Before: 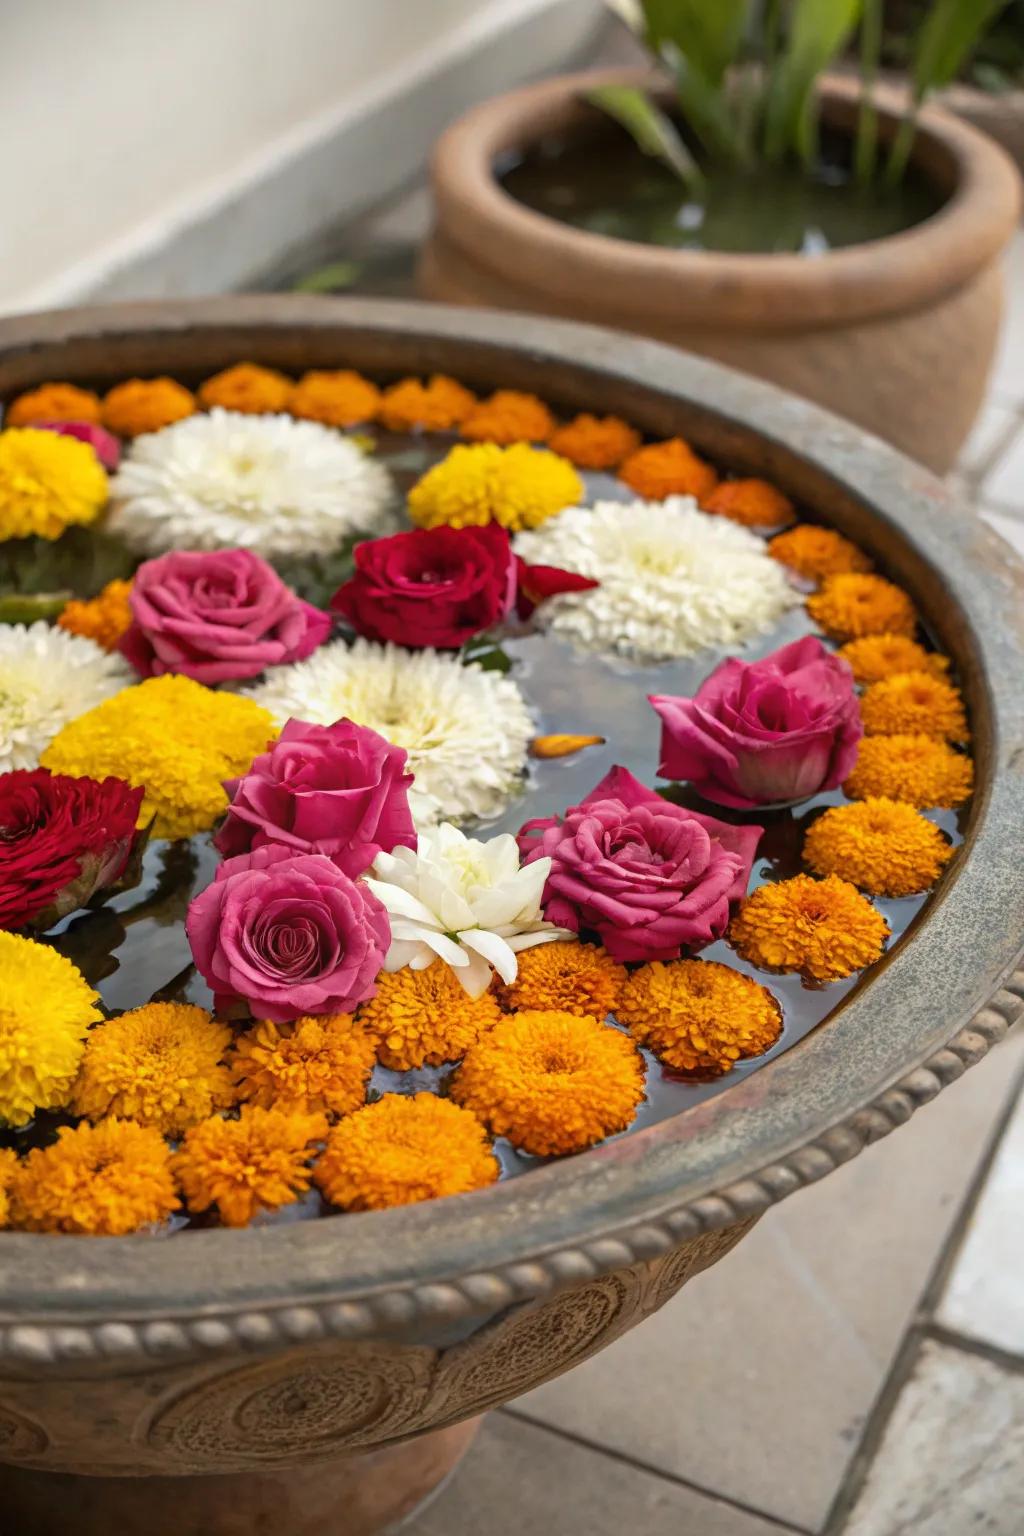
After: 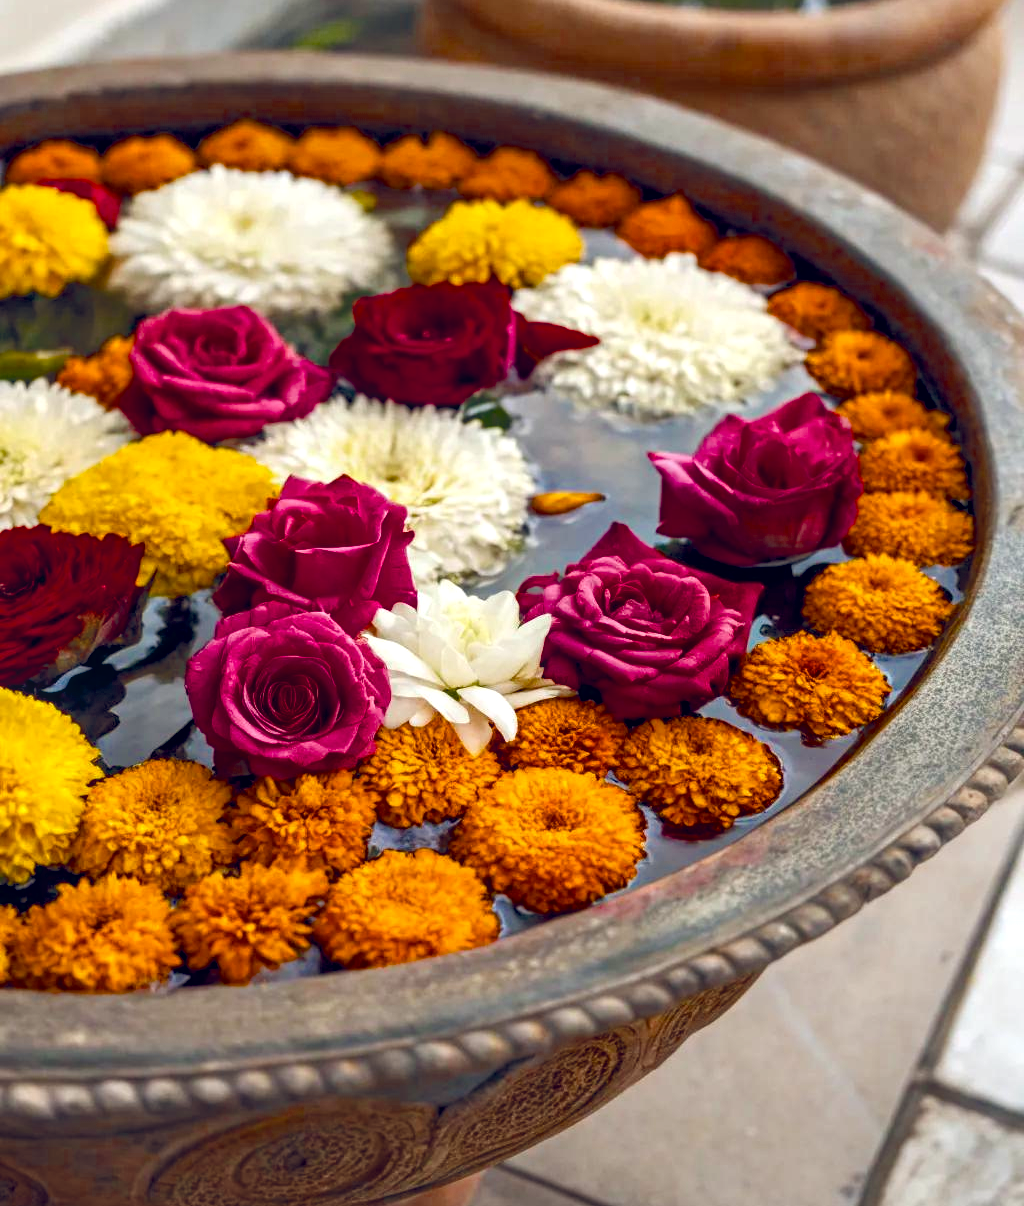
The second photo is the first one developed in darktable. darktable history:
crop and rotate: top 15.884%, bottom 5.543%
color balance rgb: highlights gain › luminance 17.273%, global offset › luminance 0.37%, global offset › chroma 0.215%, global offset › hue 255.2°, perceptual saturation grading › global saturation 26.729%, perceptual saturation grading › highlights -27.827%, perceptual saturation grading › mid-tones 15.38%, perceptual saturation grading › shadows 33.453%, global vibrance 16.298%, saturation formula JzAzBz (2021)
local contrast: on, module defaults
